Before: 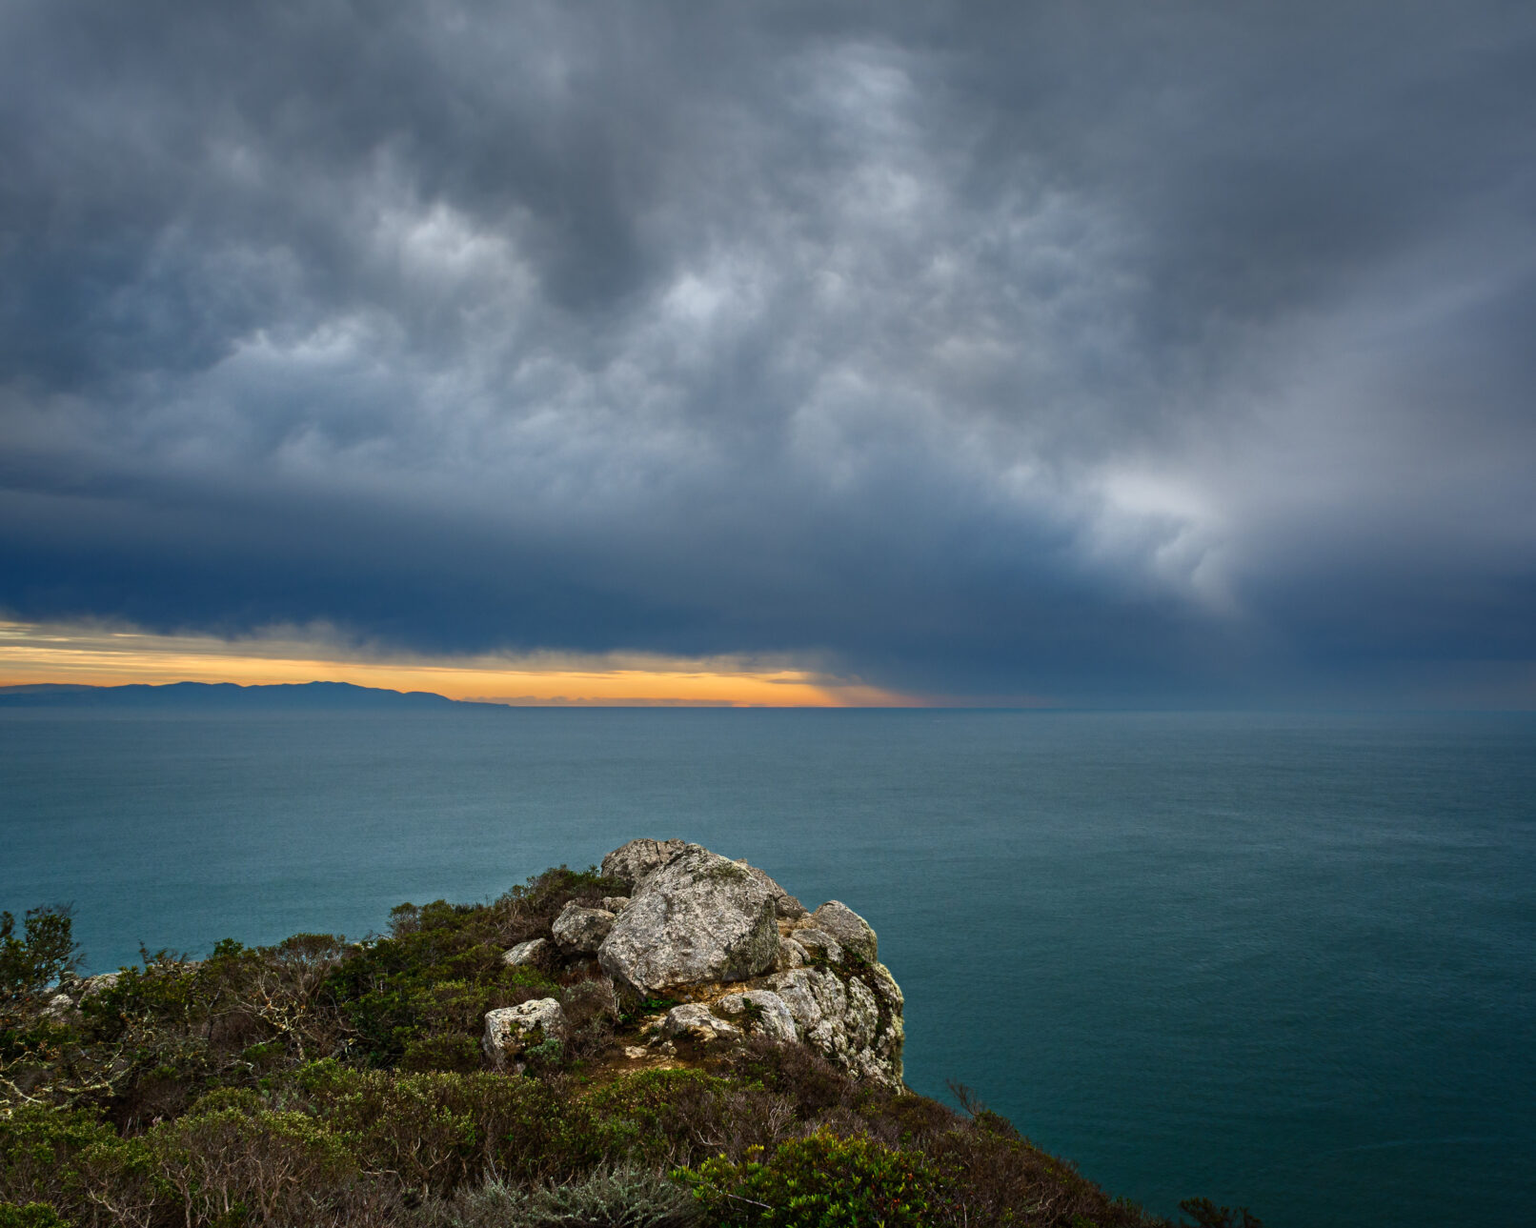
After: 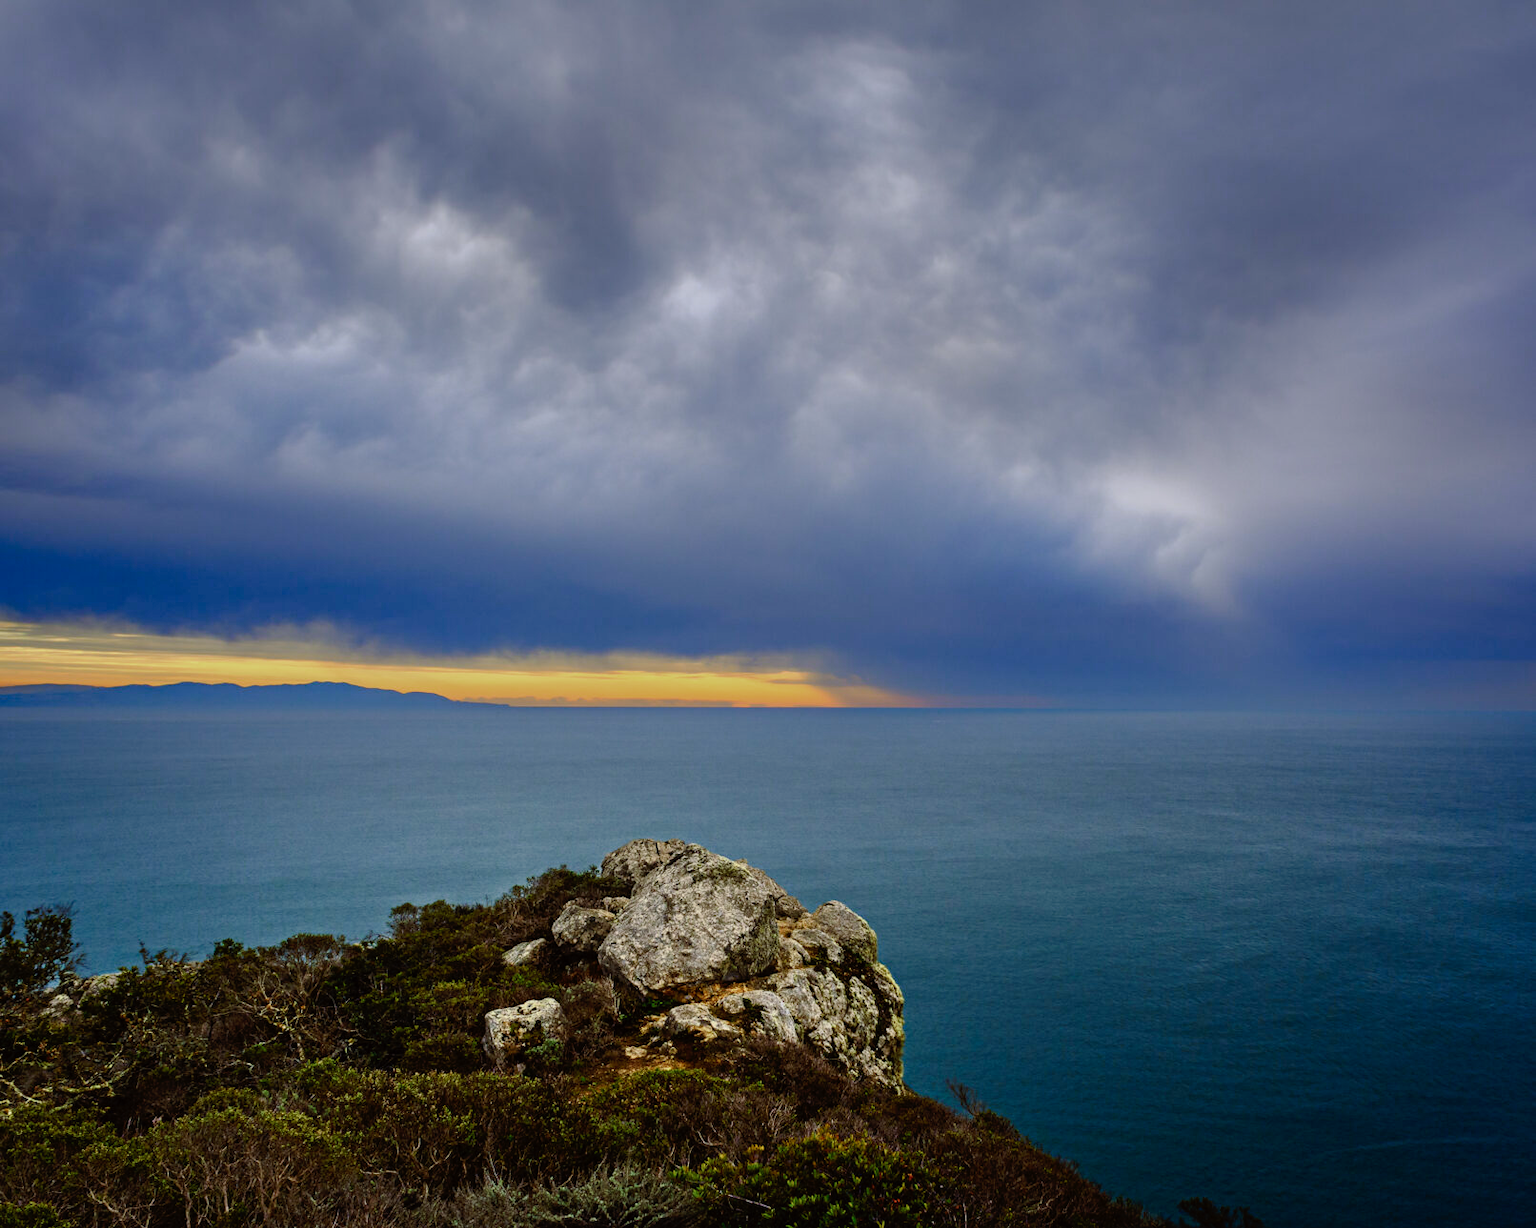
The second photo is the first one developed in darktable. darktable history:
tone curve: curves: ch0 [(0, 0) (0.003, 0.001) (0.011, 0.002) (0.025, 0.007) (0.044, 0.015) (0.069, 0.022) (0.1, 0.03) (0.136, 0.056) (0.177, 0.115) (0.224, 0.177) (0.277, 0.244) (0.335, 0.322) (0.399, 0.398) (0.468, 0.471) (0.543, 0.545) (0.623, 0.614) (0.709, 0.685) (0.801, 0.765) (0.898, 0.867) (1, 1)], preserve colors none
color look up table: target L [88.25, 76.83, 87.2, 87.45, 81.04, 74.61, 67.56, 57.58, 56.55, 66.43, 42.68, 48.93, 37.89, 15.06, 201.33, 82.36, 76.38, 66.97, 71.38, 60.12, 57.13, 53.31, 58.32, 56.59, 54.29, 50.04, 31.06, 27.67, 17.75, 90, 82.66, 64.55, 65.18, 68.47, 55.53, 56.32, 55.24, 48.27, 43.07, 46.14, 38.66, 33.62, 18.28, 14.04, 2.408, 88.46, 75.34, 59.29, 58.9], target a [-4.059, -27.42, -38.9, -60.44, -8.701, -57.76, -68.22, -31.05, 15.13, -58.8, -37.27, -8.341, -11.92, -11.58, 0, -4.838, 20.37, 24.38, 27.22, 13.27, 61.62, 62.3, 30.38, 39.25, 73.56, 68.8, 8.728, 33.55, 21.83, 3.189, 12.63, 28.3, 27.73, 77.3, 75.9, 78.94, 51.46, 25.52, 53.18, 70.66, 53.87, 19.27, 24.85, 23.95, 2.953, -37.89, -9.342, -28.55, -9.117], target b [69.85, 63.74, 46.79, 20.32, 36.1, 52.11, 58.66, 50.91, 53.89, 28.45, 37.17, 35.43, 33.43, 16.48, -0.001, 60.56, -0.308, 37.13, 37.9, 19.64, 2.284, 55.77, 56.5, 22.41, 35.23, 54.47, 4.702, 28.49, 18.85, -9.576, -30.02, -12.83, -55.64, -55.97, -62.3, -22.67, -77.58, -89.39, -45.7, -83.38, -12.18, -67.57, -3.51, -41.79, -5.389, -5.346, -42.96, -9.78, -55.86], num patches 49
